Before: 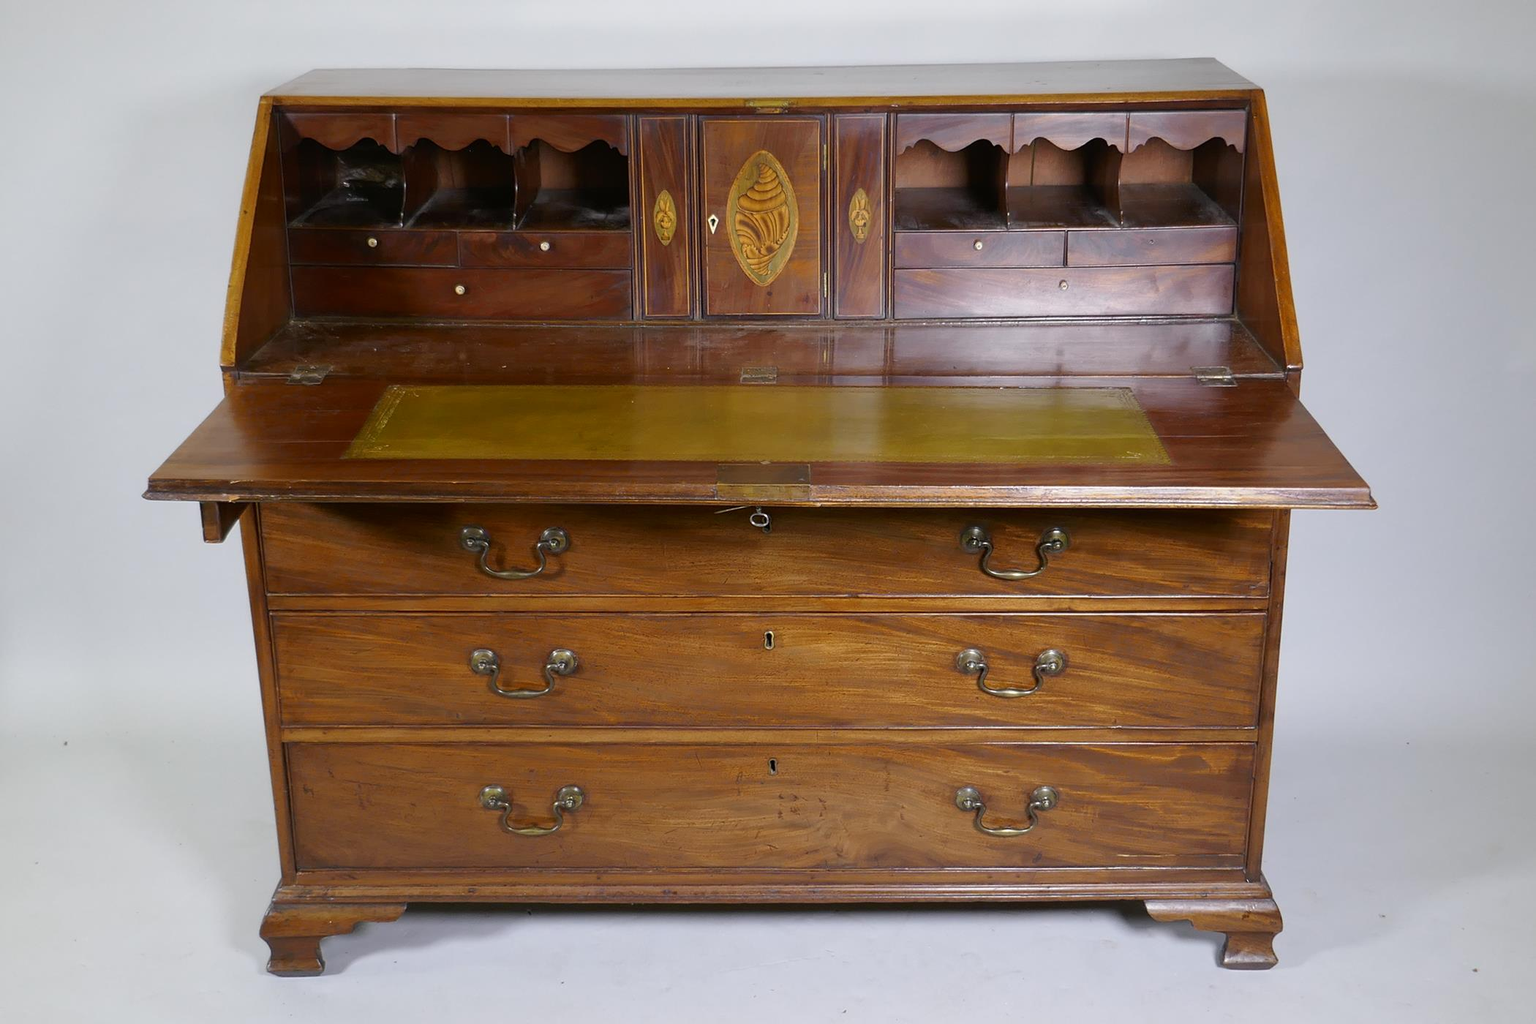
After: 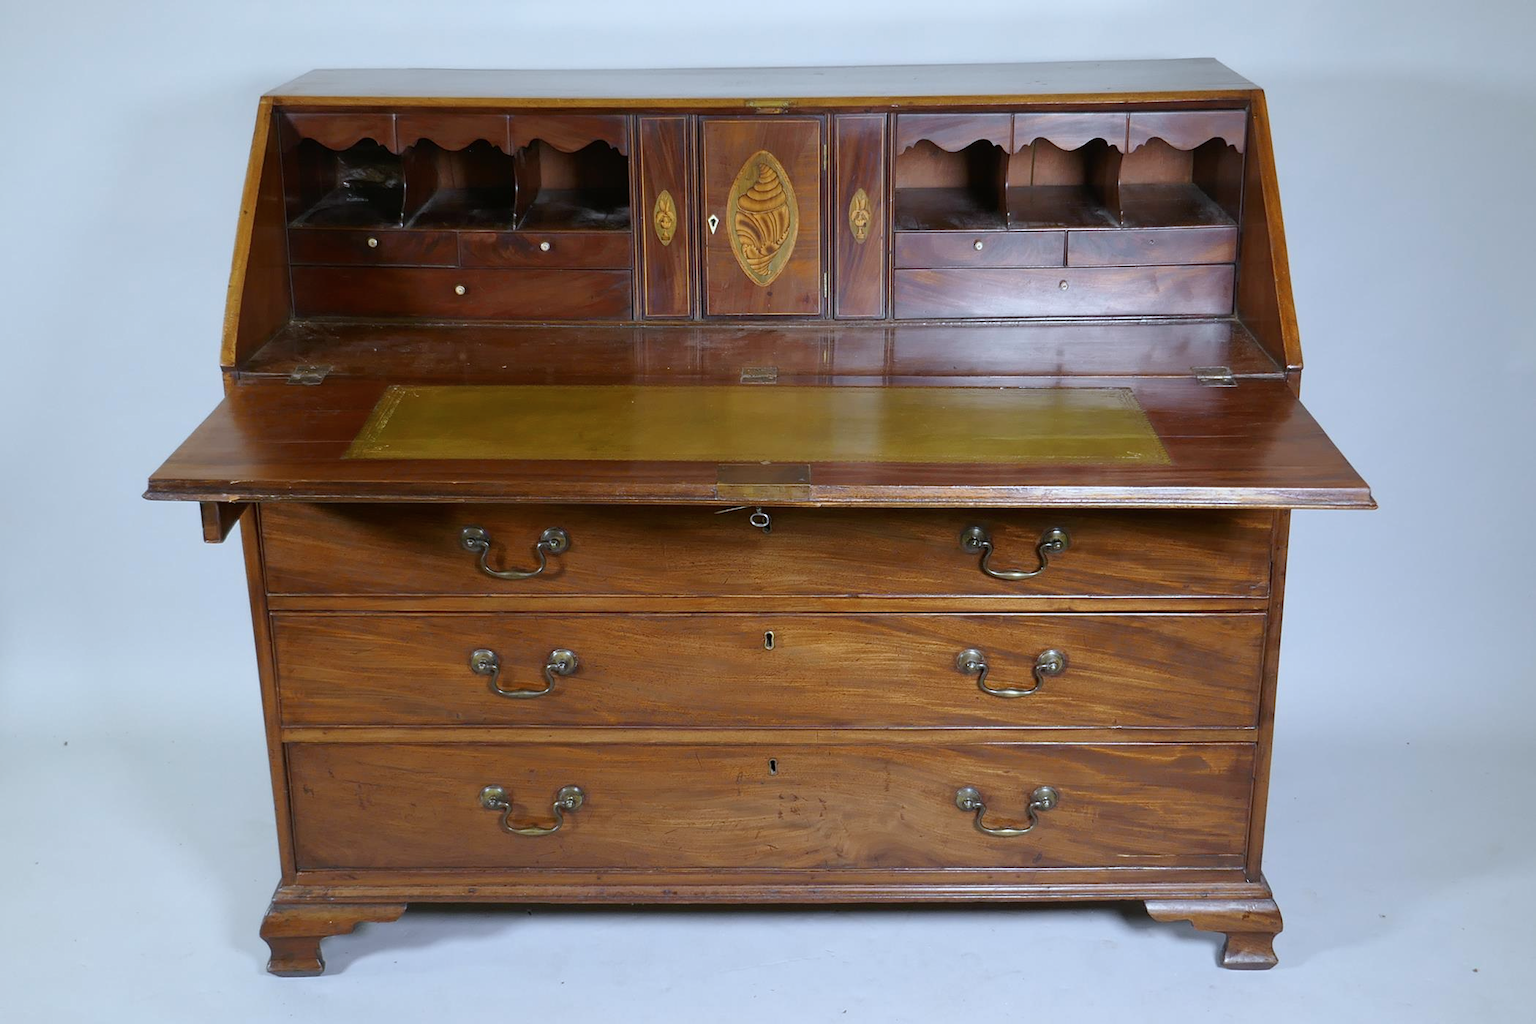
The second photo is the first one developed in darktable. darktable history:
color correction: highlights a* -4.11, highlights b* -10.98
